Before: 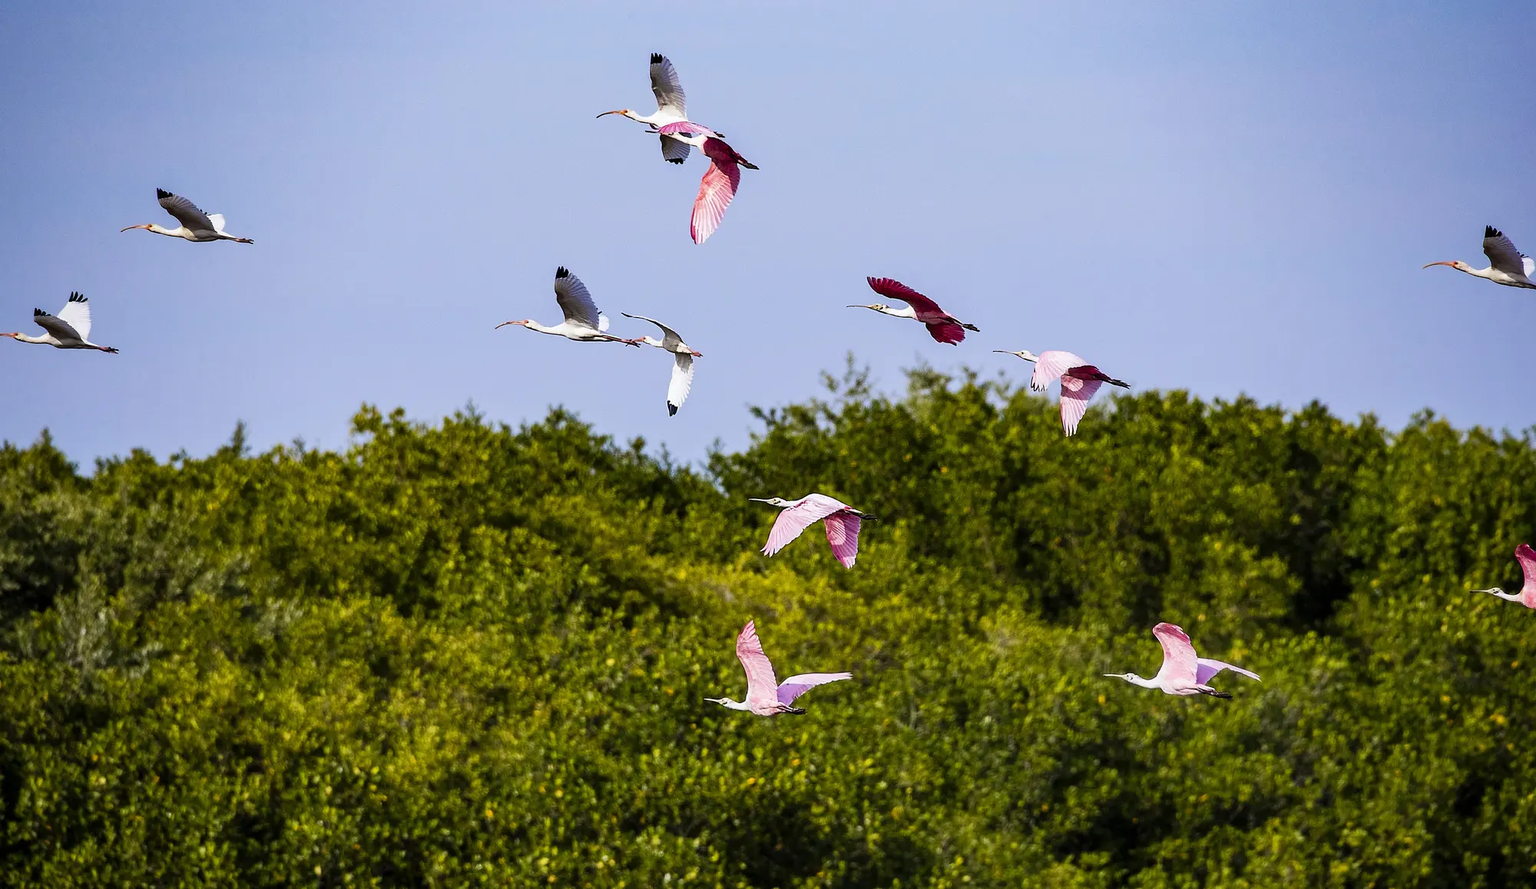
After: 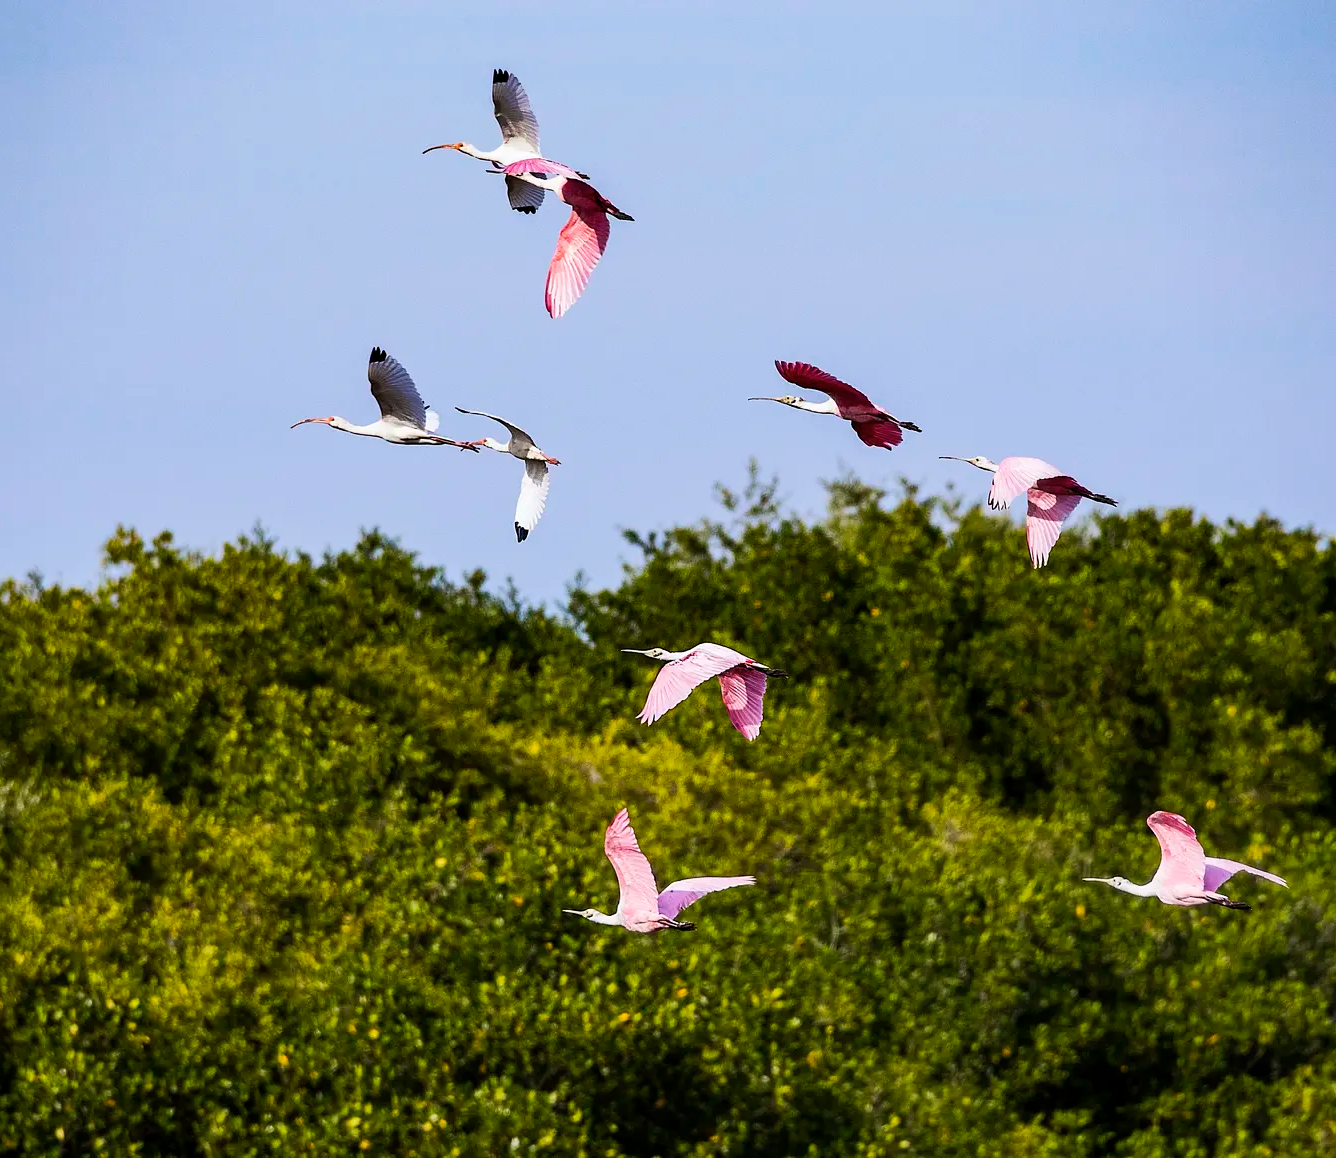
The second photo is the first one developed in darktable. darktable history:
tone curve: curves: ch0 [(0, 0) (0.339, 0.306) (0.687, 0.706) (1, 1)], color space Lab, linked channels, preserve colors none
crop and rotate: left 17.732%, right 15.423%
